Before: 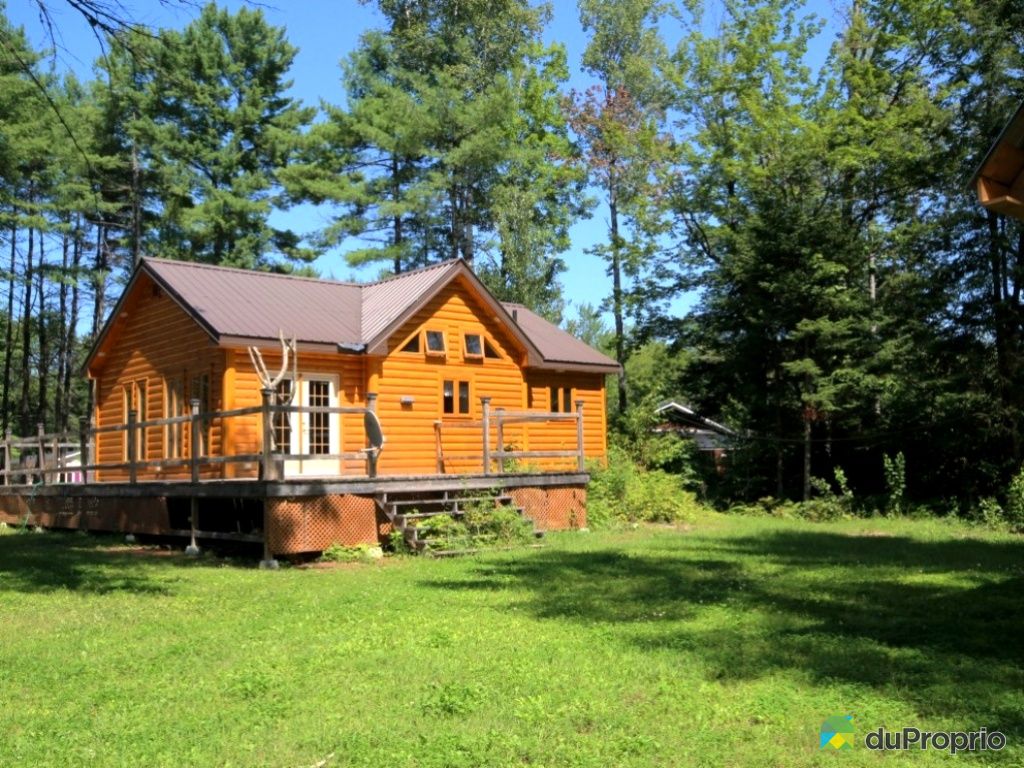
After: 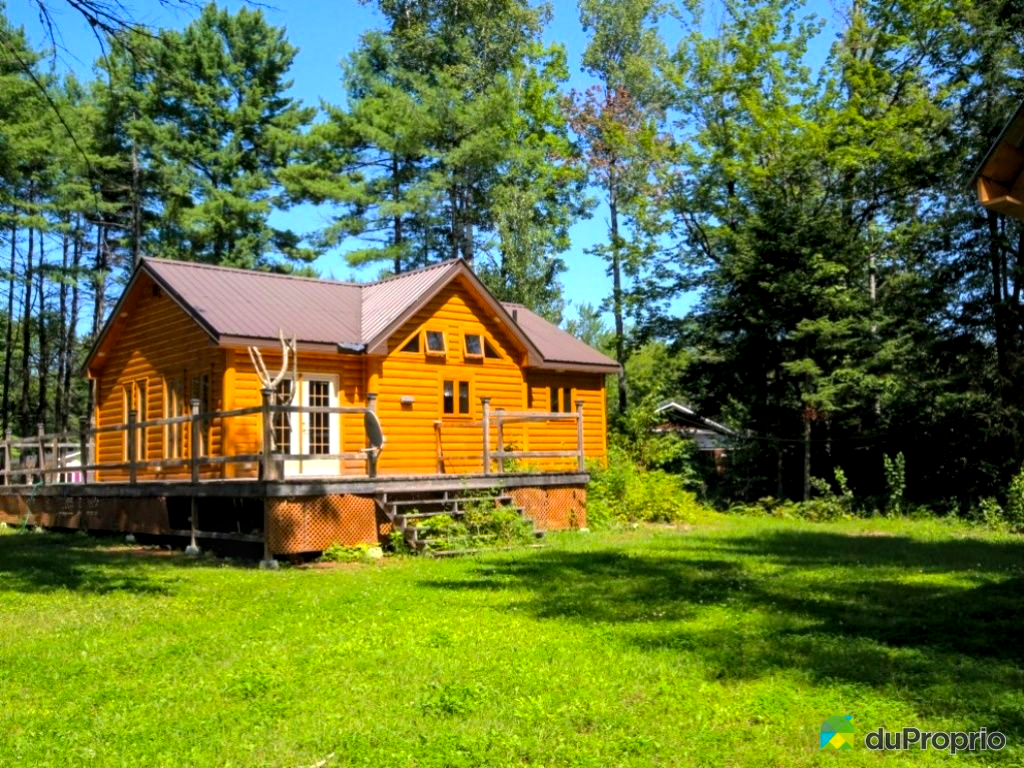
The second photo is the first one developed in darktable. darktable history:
color balance rgb: perceptual saturation grading › global saturation 20%, global vibrance 20%
levels: levels [0.016, 0.492, 0.969]
local contrast: on, module defaults
